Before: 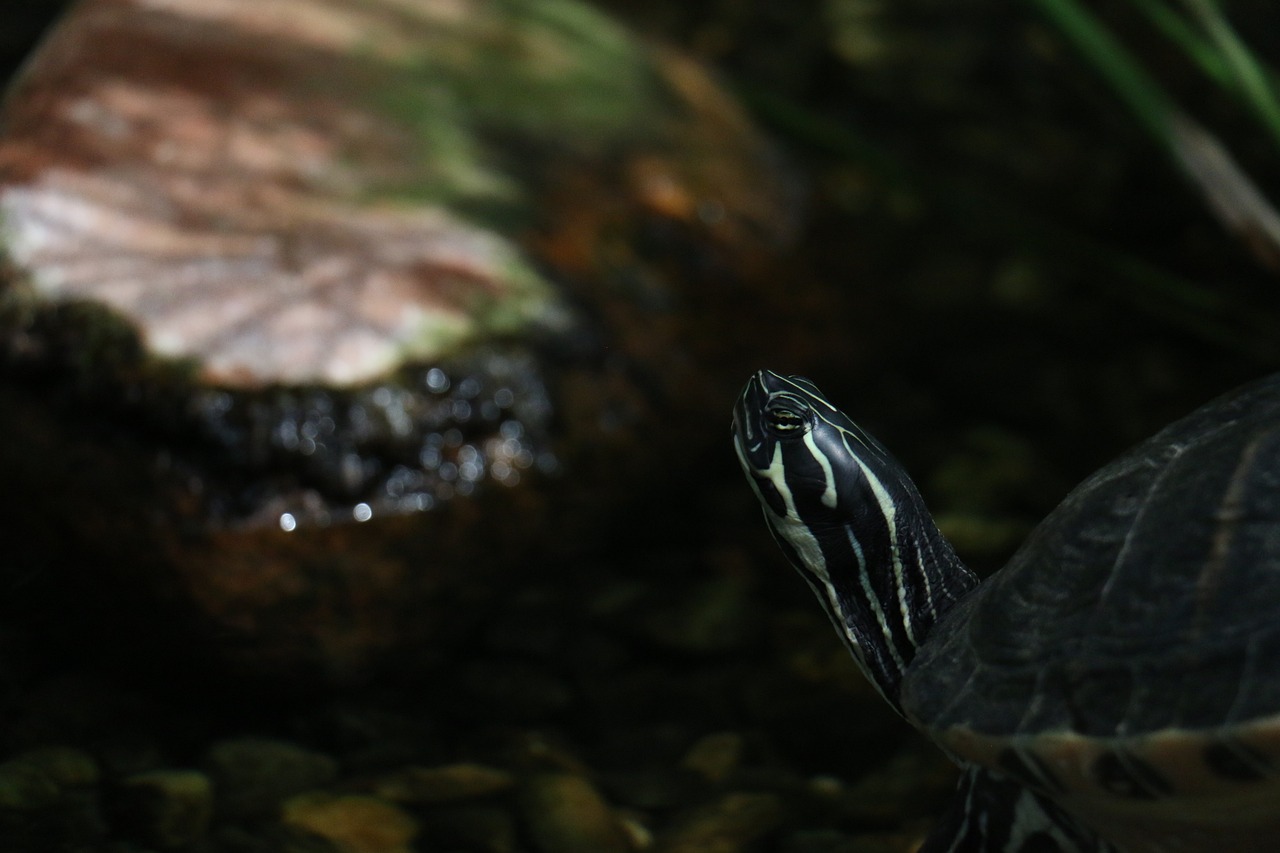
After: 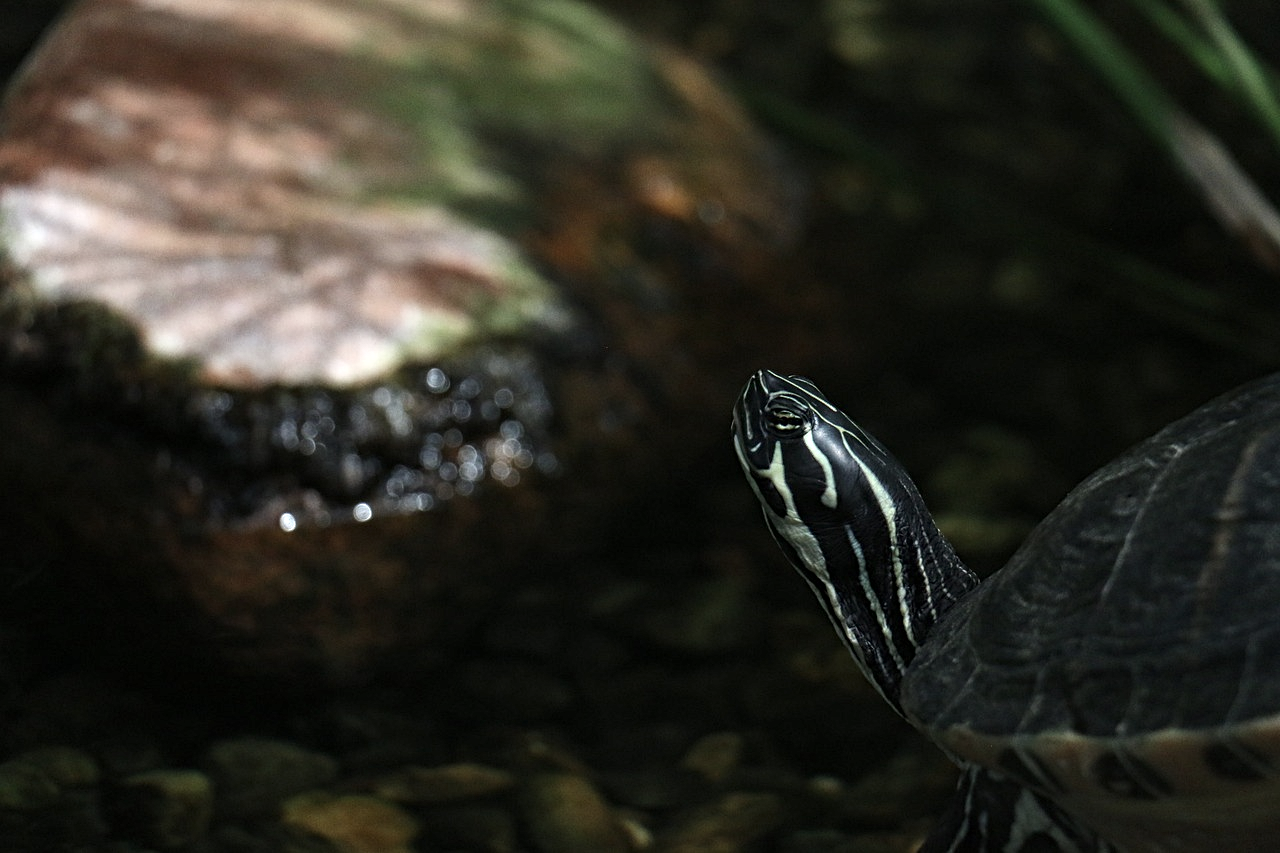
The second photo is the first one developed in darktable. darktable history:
exposure: black level correction 0, exposure 0.499 EV, compensate highlight preservation false
contrast brightness saturation: contrast 0.057, brightness -0.01, saturation -0.222
contrast equalizer: octaves 7, y [[0.5, 0.5, 0.5, 0.539, 0.64, 0.611], [0.5 ×6], [0.5 ×6], [0 ×6], [0 ×6]]
